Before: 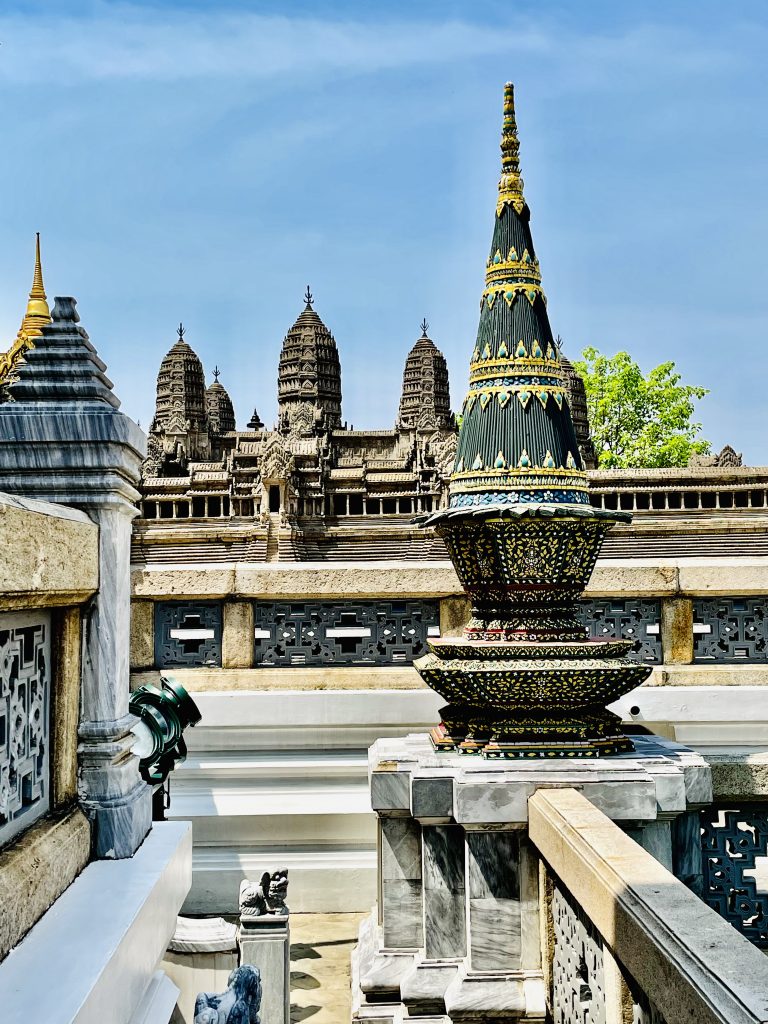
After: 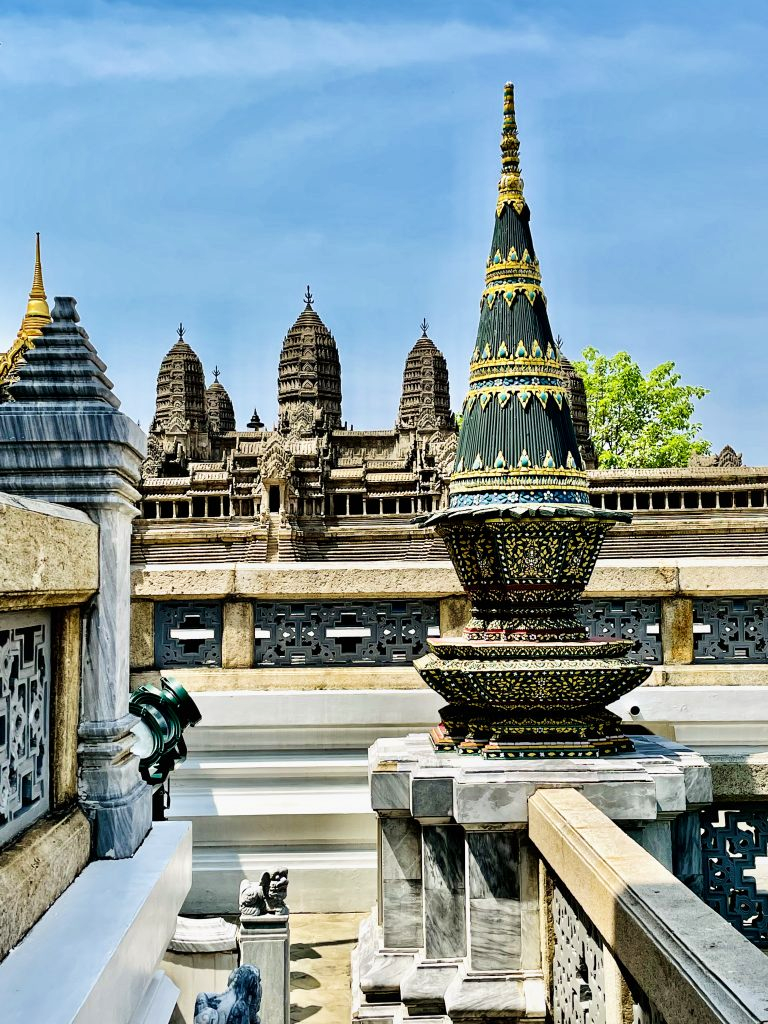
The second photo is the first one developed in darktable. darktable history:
local contrast: mode bilateral grid, contrast 20, coarseness 50, detail 120%, midtone range 0.2
velvia: strength 17%
